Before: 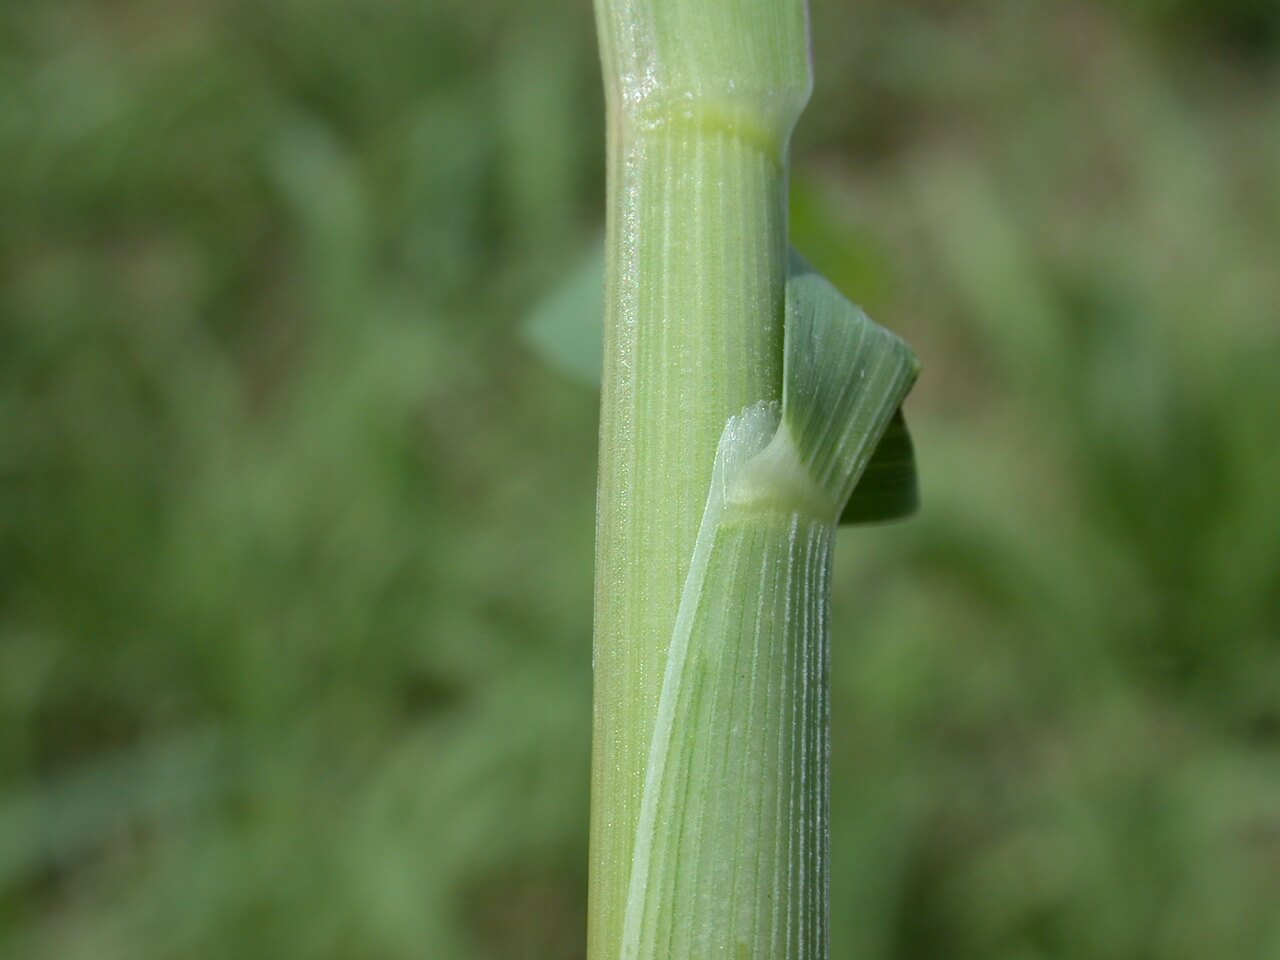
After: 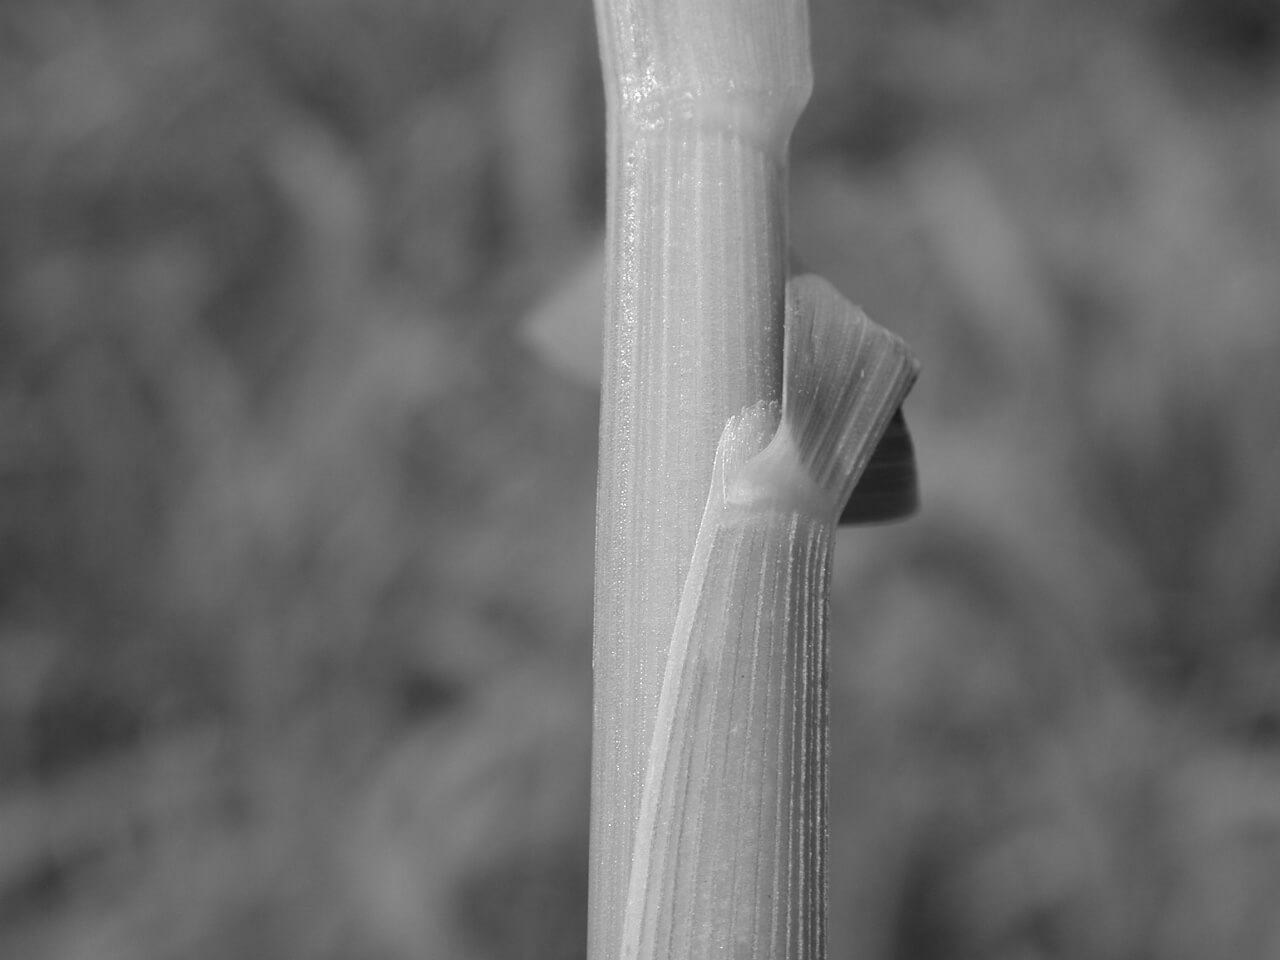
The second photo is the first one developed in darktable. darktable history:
monochrome: on, module defaults
contrast brightness saturation: saturation 0.18
